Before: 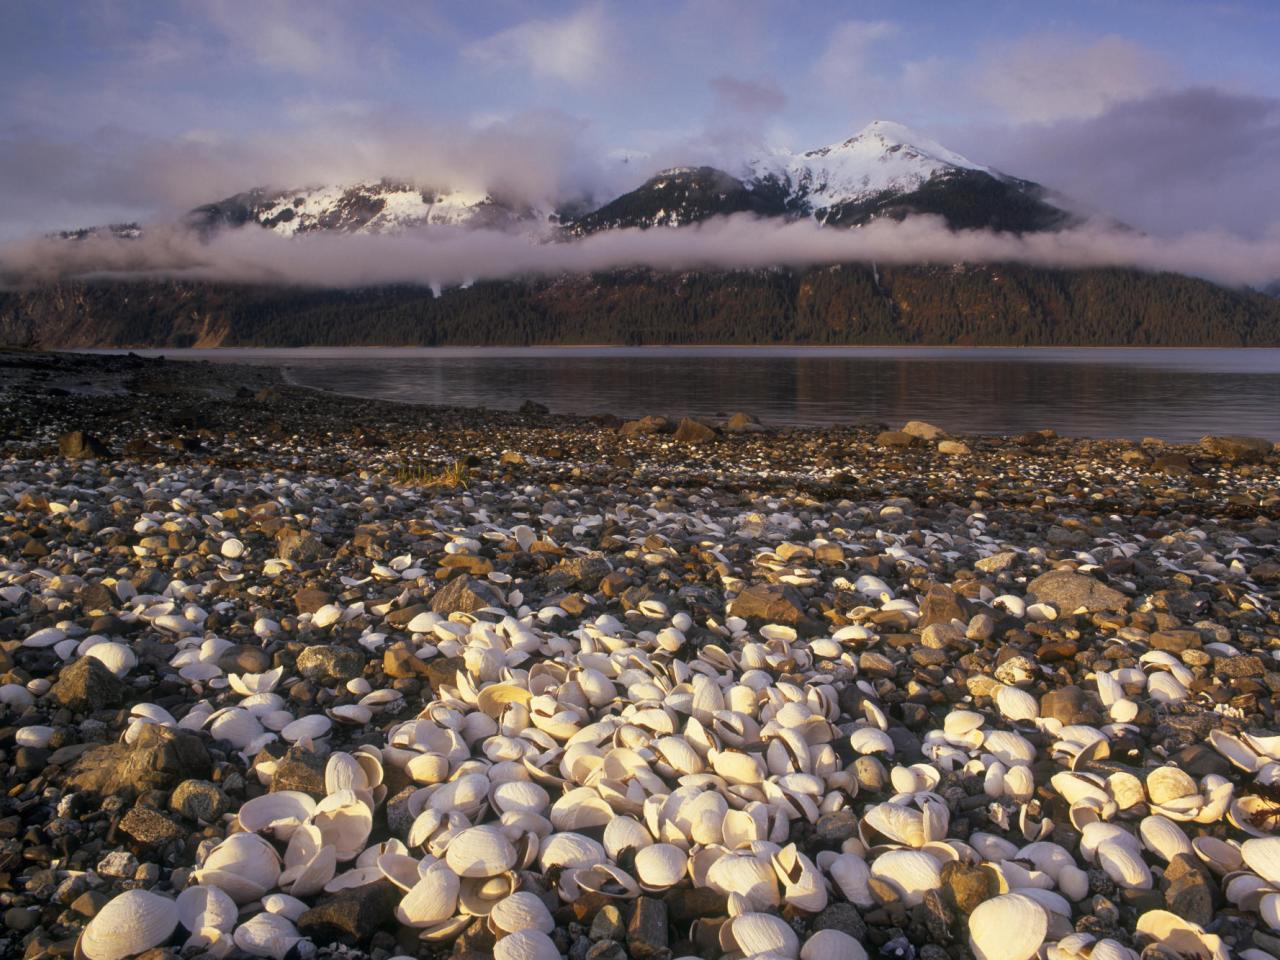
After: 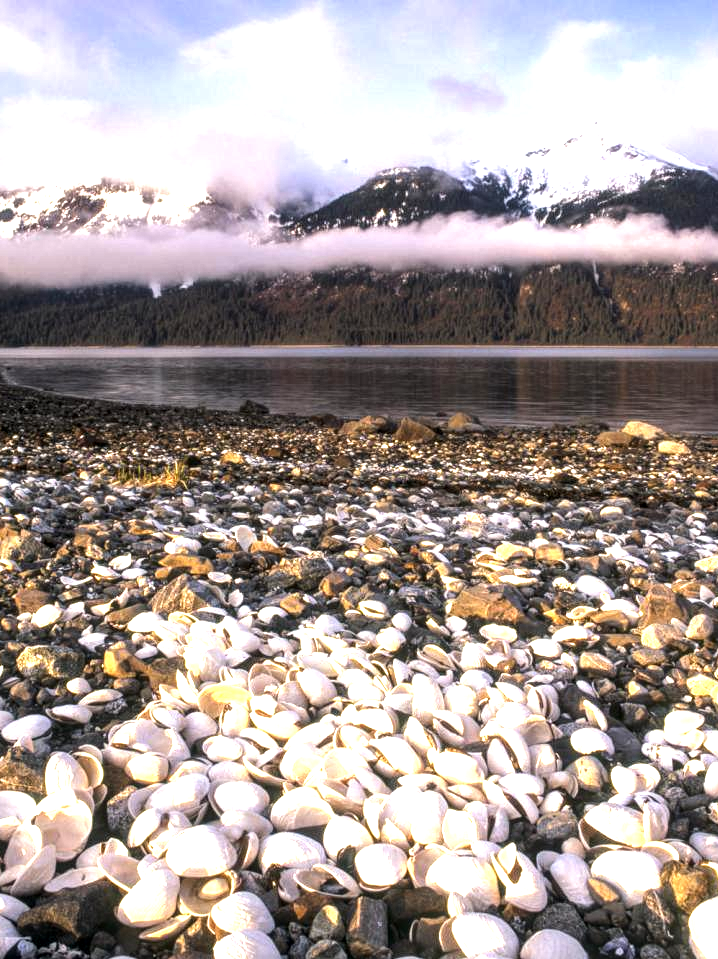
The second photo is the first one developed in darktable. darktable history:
tone equalizer: -8 EV -0.713 EV, -7 EV -0.729 EV, -6 EV -0.565 EV, -5 EV -0.361 EV, -3 EV 0.381 EV, -2 EV 0.6 EV, -1 EV 0.691 EV, +0 EV 0.746 EV, smoothing diameter 2.16%, edges refinement/feathering 20.7, mask exposure compensation -1.57 EV, filter diffusion 5
crop: left 21.905%, right 21.99%, bottom 0.01%
exposure: exposure 1 EV, compensate highlight preservation false
local contrast: highlights 27%, detail 150%
